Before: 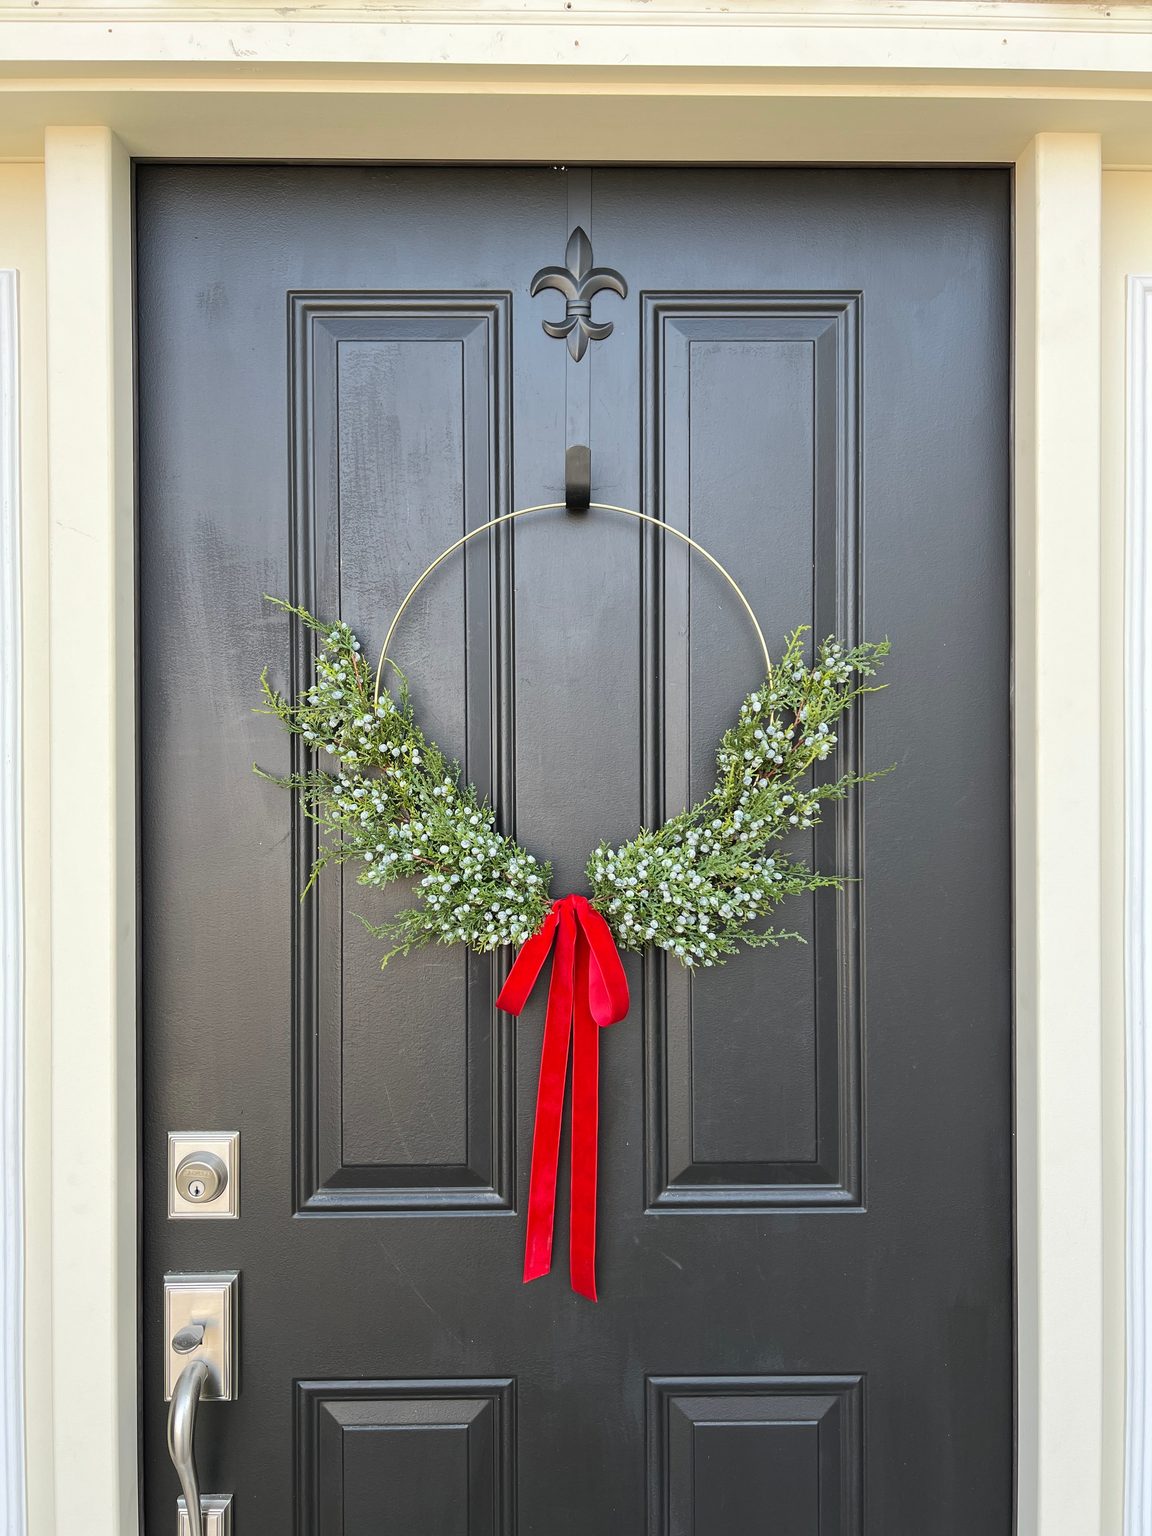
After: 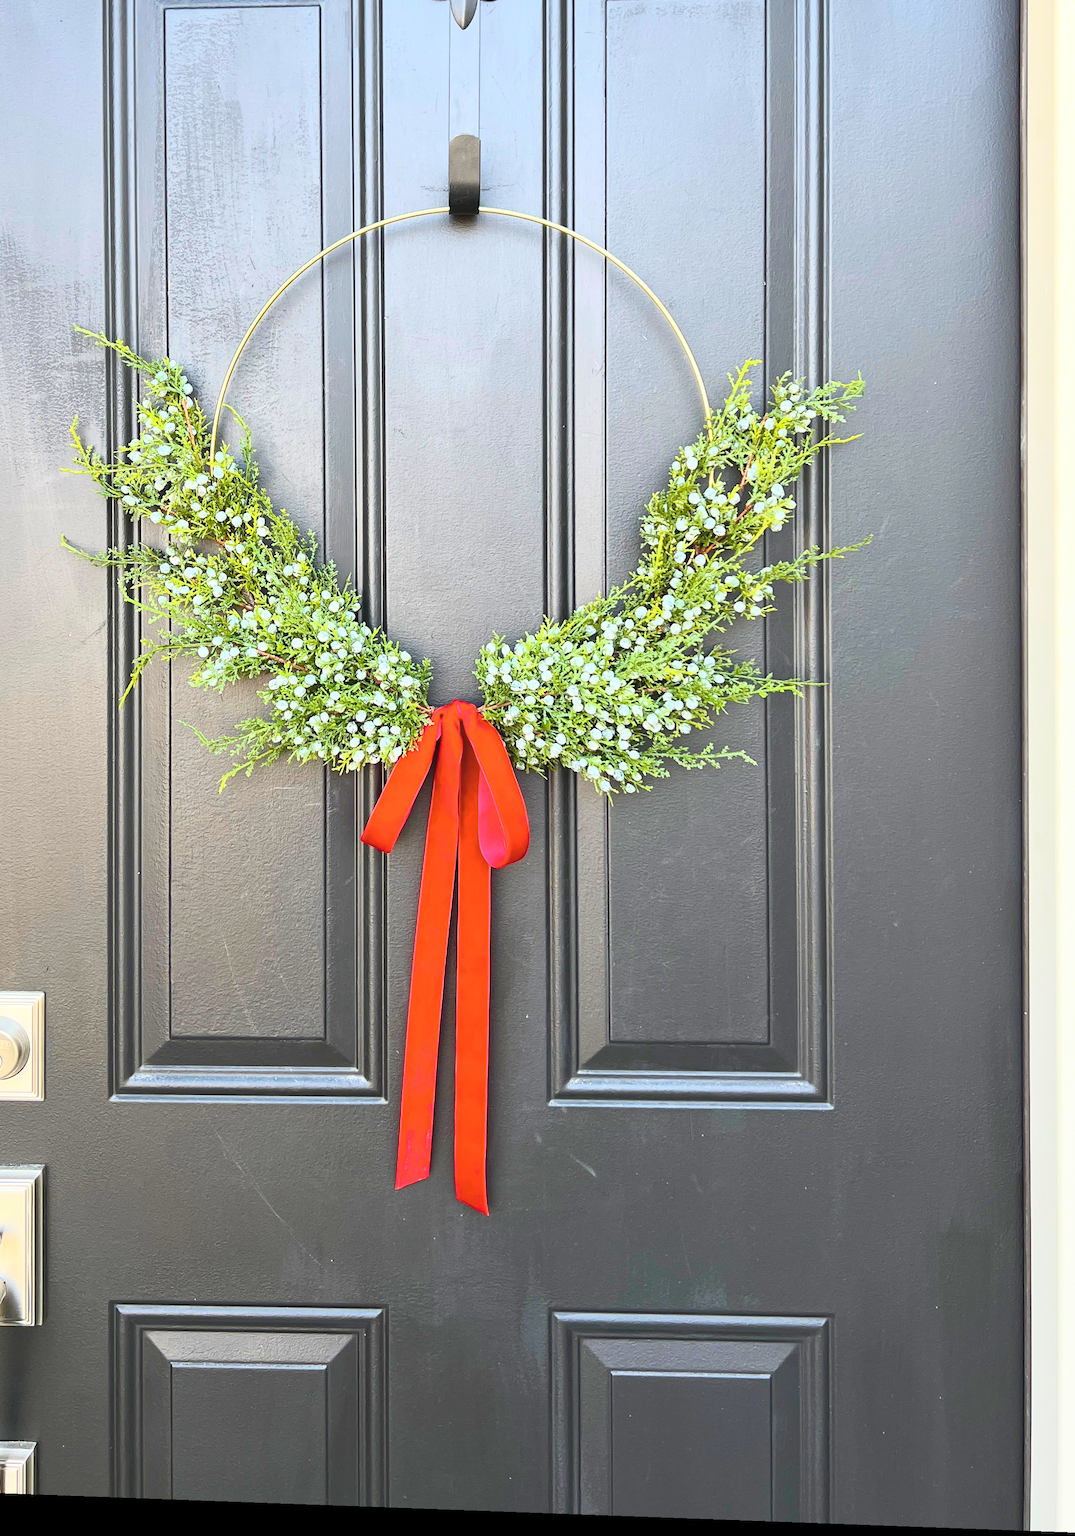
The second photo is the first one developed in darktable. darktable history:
color balance rgb: perceptual saturation grading › global saturation 20%, perceptual saturation grading › highlights -25%, perceptual saturation grading › shadows 25%, global vibrance 50%
rotate and perspective: lens shift (horizontal) -0.055, automatic cropping off
crop: left 16.871%, top 22.857%, right 9.116%
contrast brightness saturation: contrast 0.39, brightness 0.53
